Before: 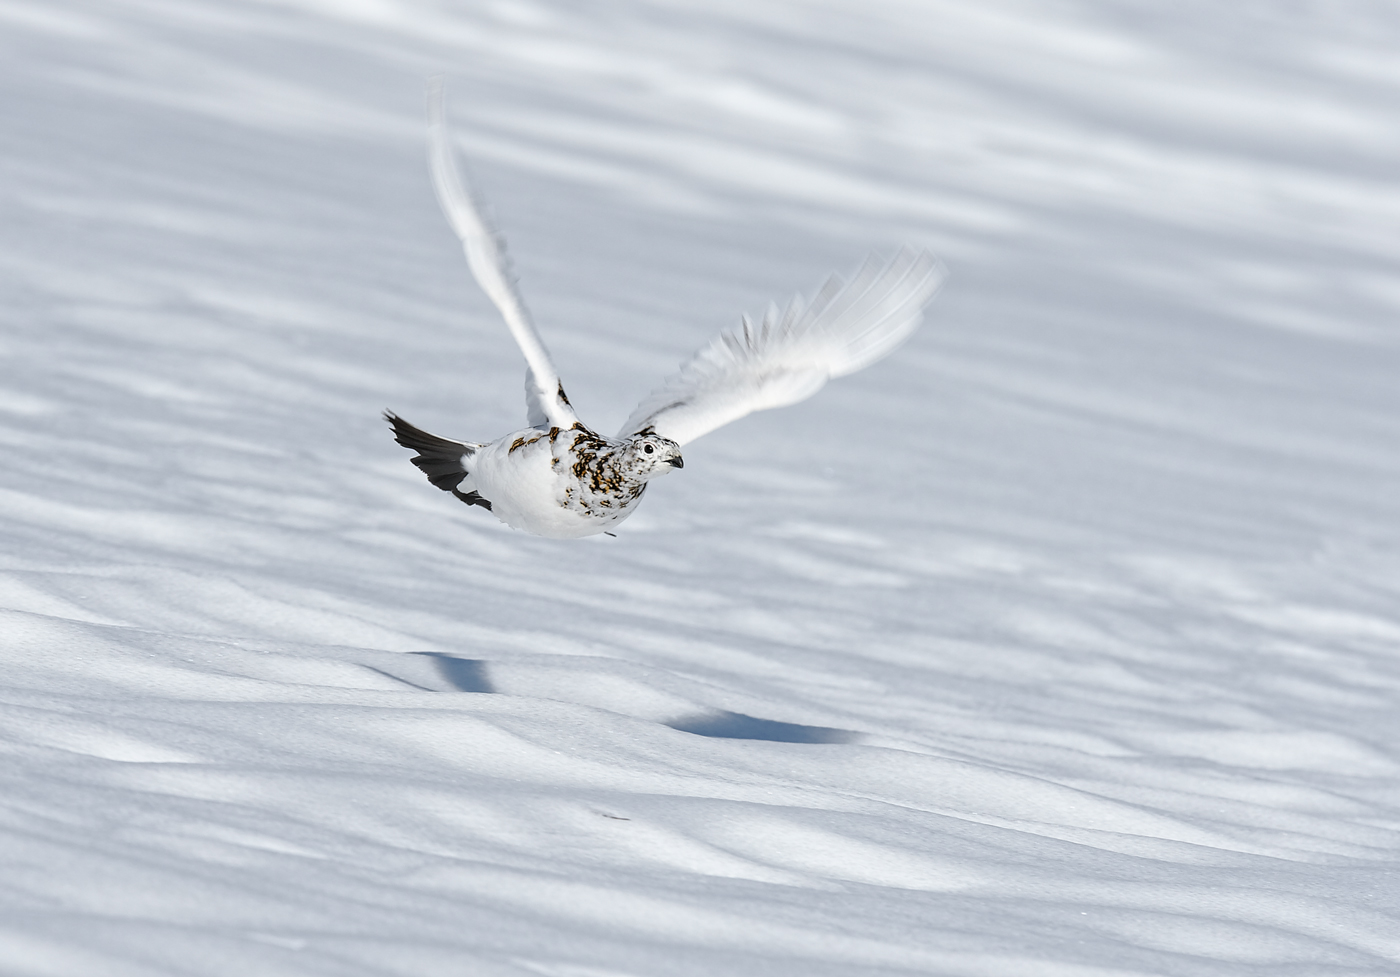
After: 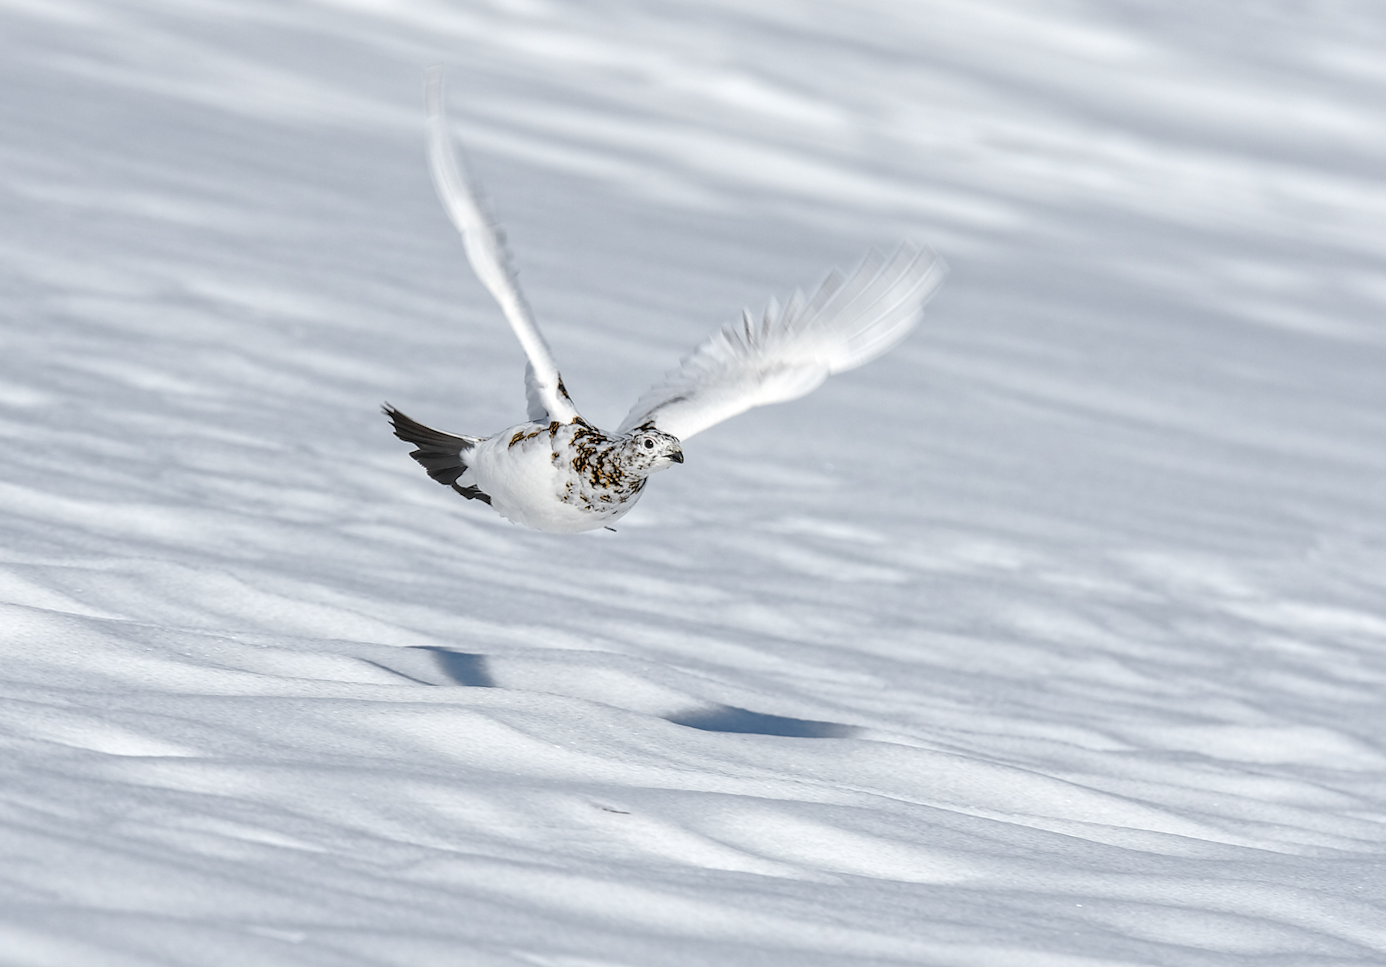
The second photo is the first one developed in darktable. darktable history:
rotate and perspective: rotation 0.174°, lens shift (vertical) 0.013, lens shift (horizontal) 0.019, shear 0.001, automatic cropping original format, crop left 0.007, crop right 0.991, crop top 0.016, crop bottom 0.997
local contrast: on, module defaults
